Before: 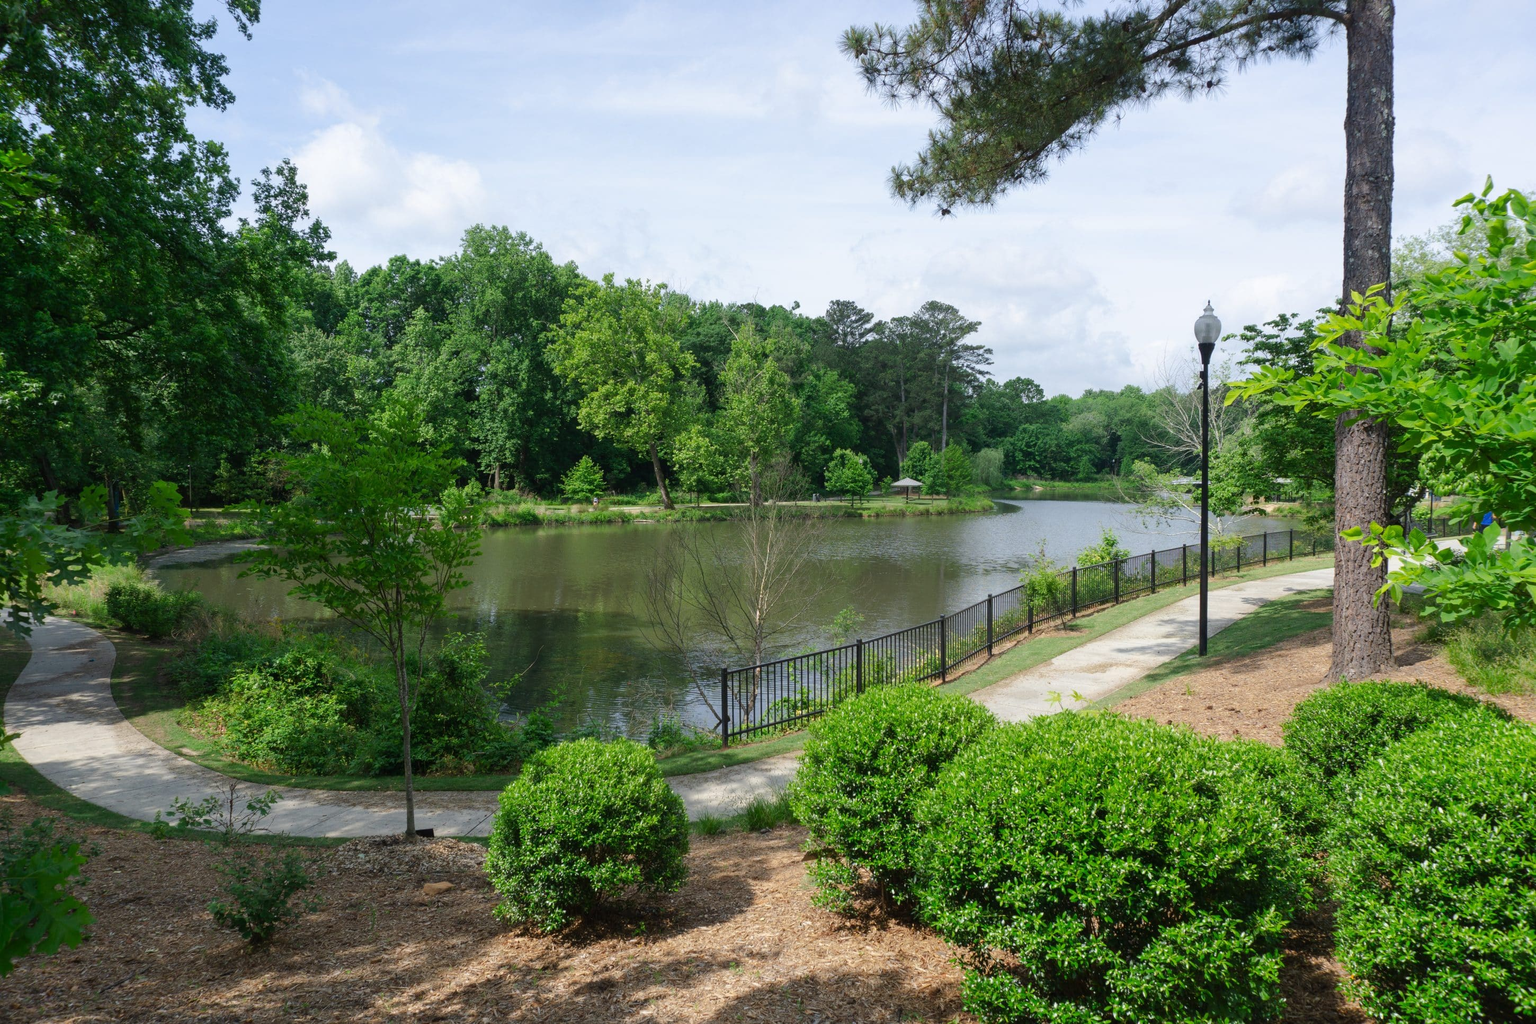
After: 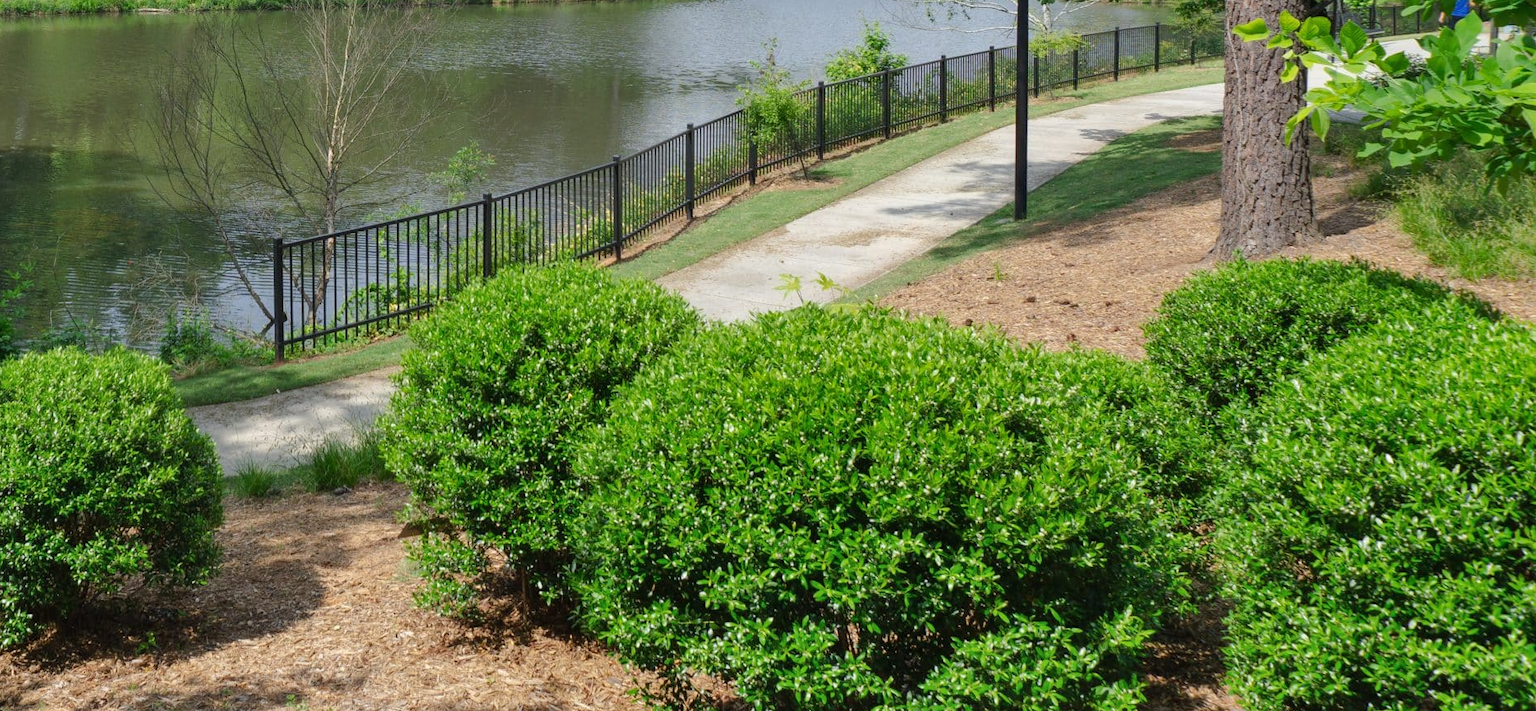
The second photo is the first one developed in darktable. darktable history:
crop and rotate: left 35.509%, top 50.238%, bottom 4.934%
shadows and highlights: highlights color adjustment 0%, soften with gaussian
